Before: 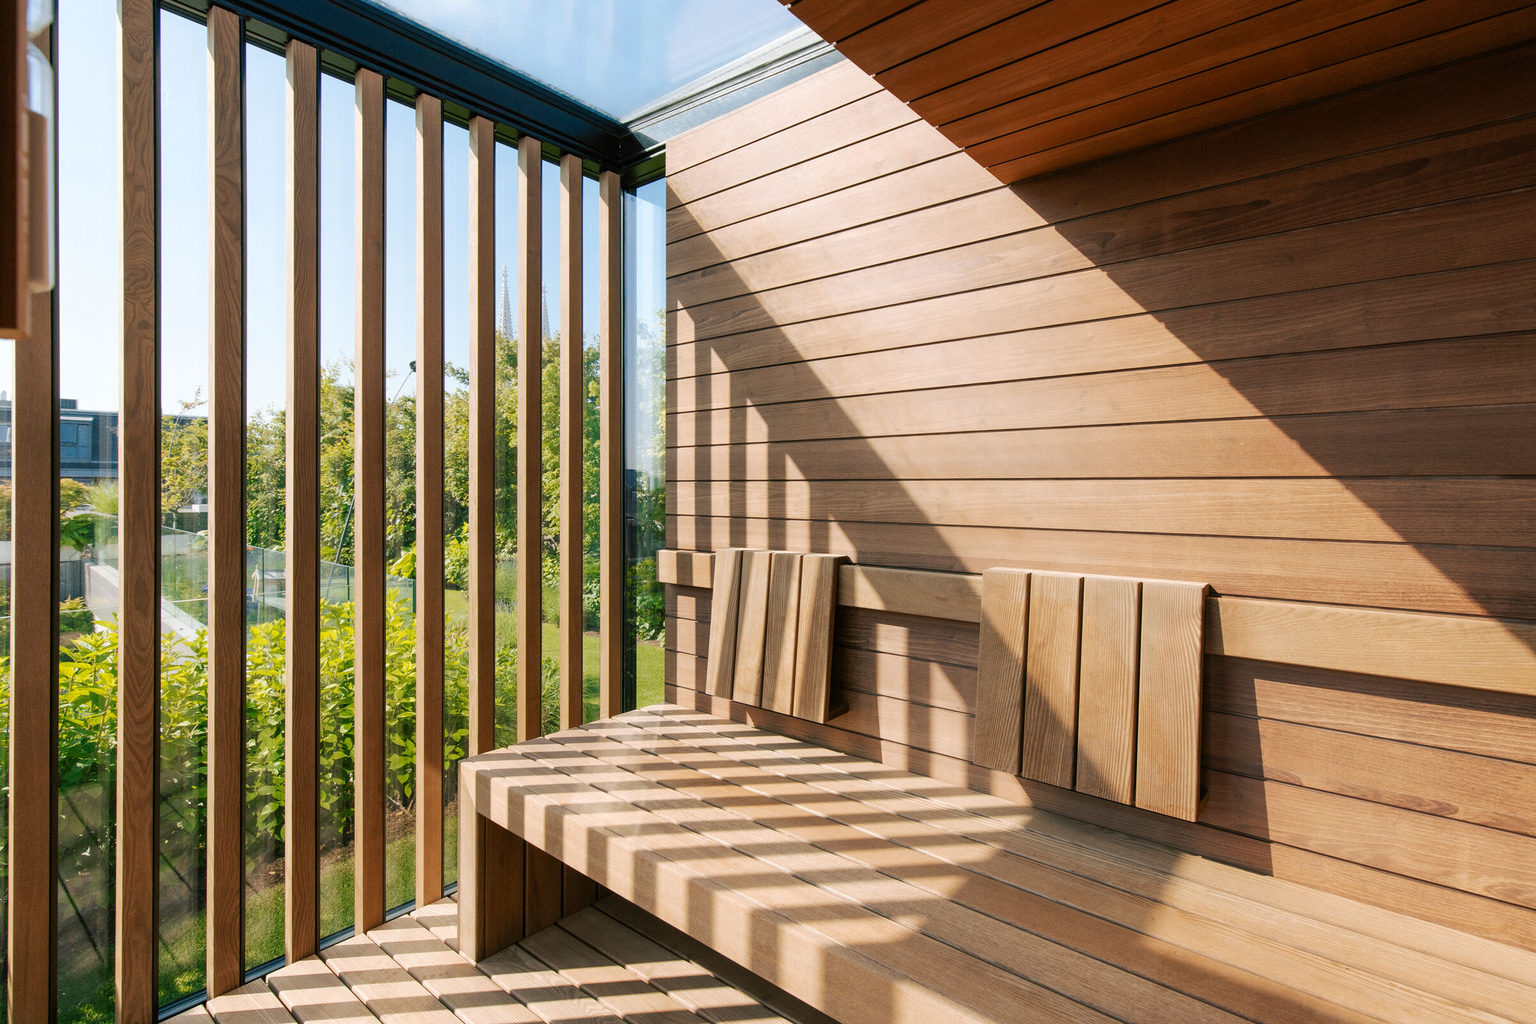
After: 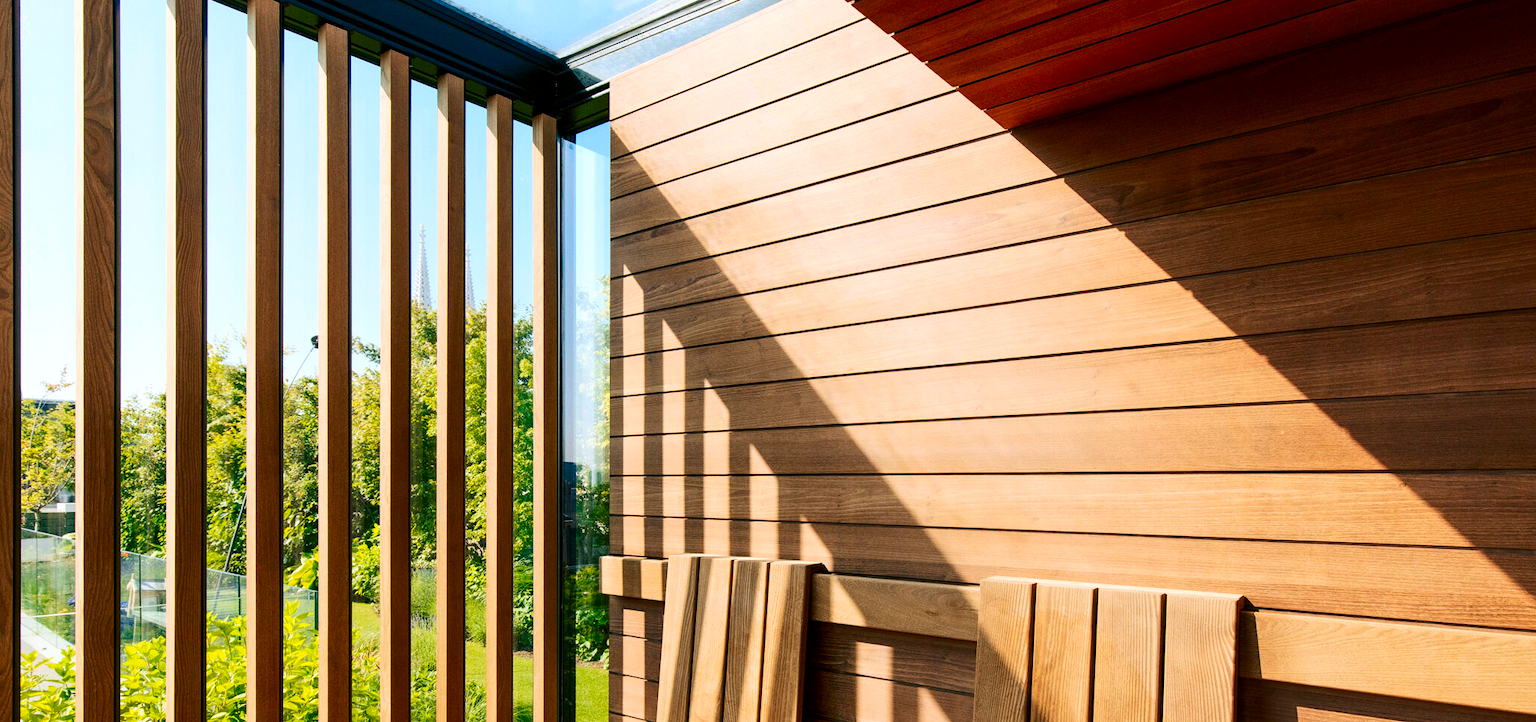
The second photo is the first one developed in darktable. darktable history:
color correction: saturation 2.15
contrast brightness saturation: contrast 0.25, saturation -0.31
local contrast: highlights 100%, shadows 100%, detail 120%, midtone range 0.2
crop and rotate: left 9.345%, top 7.22%, right 4.982%, bottom 32.331%
